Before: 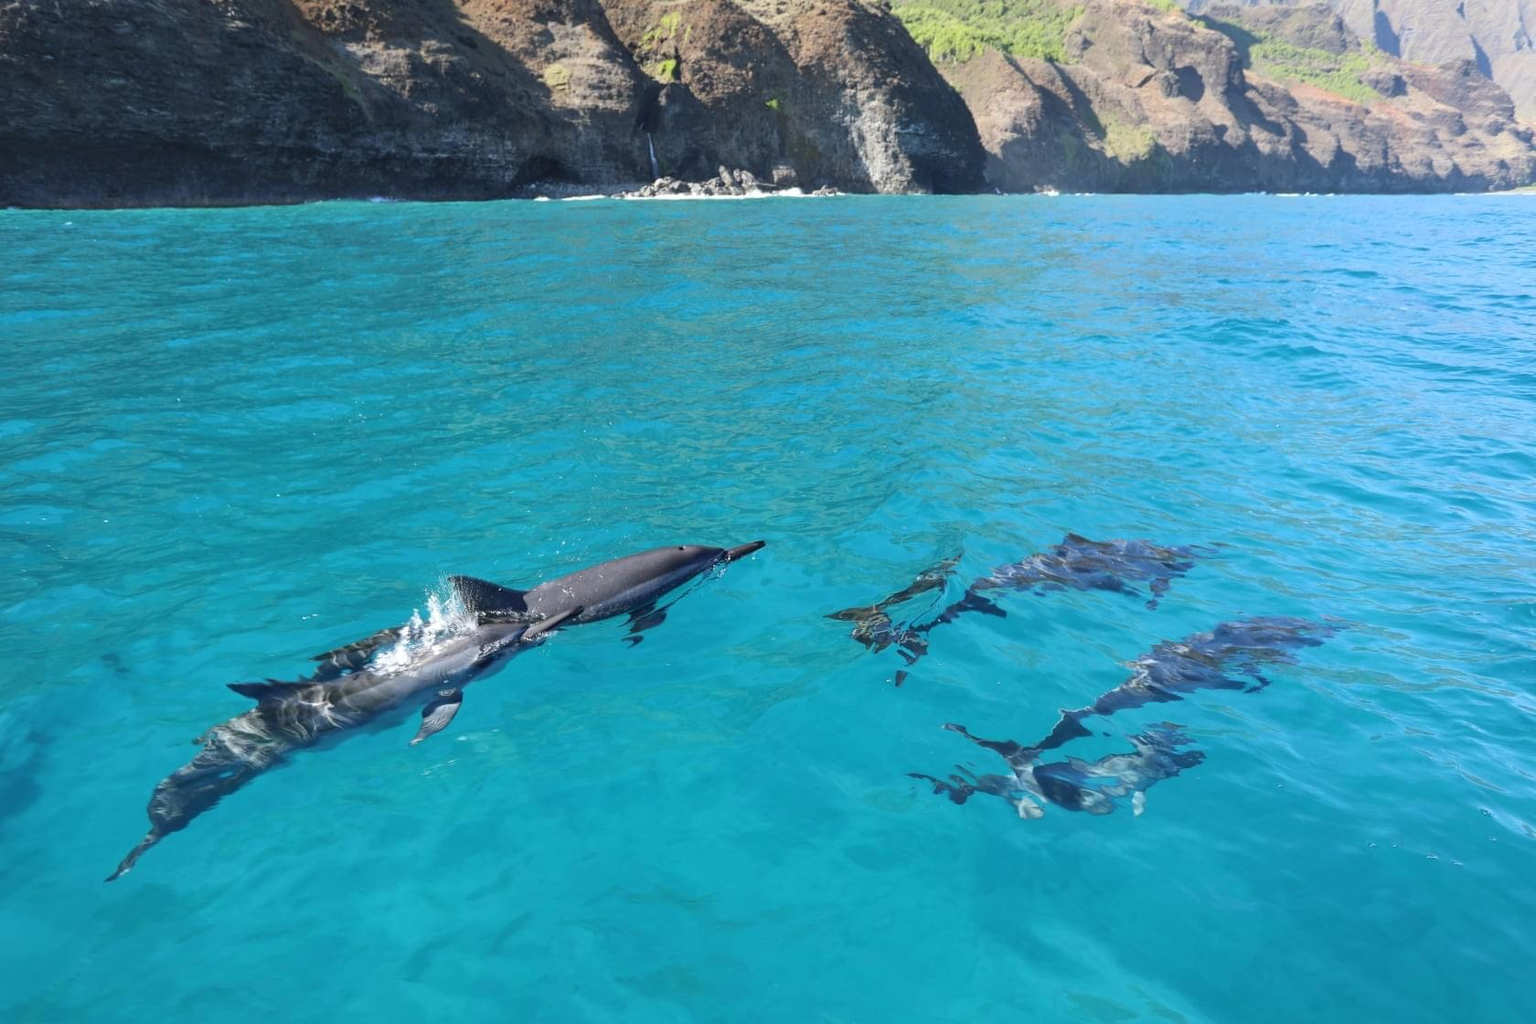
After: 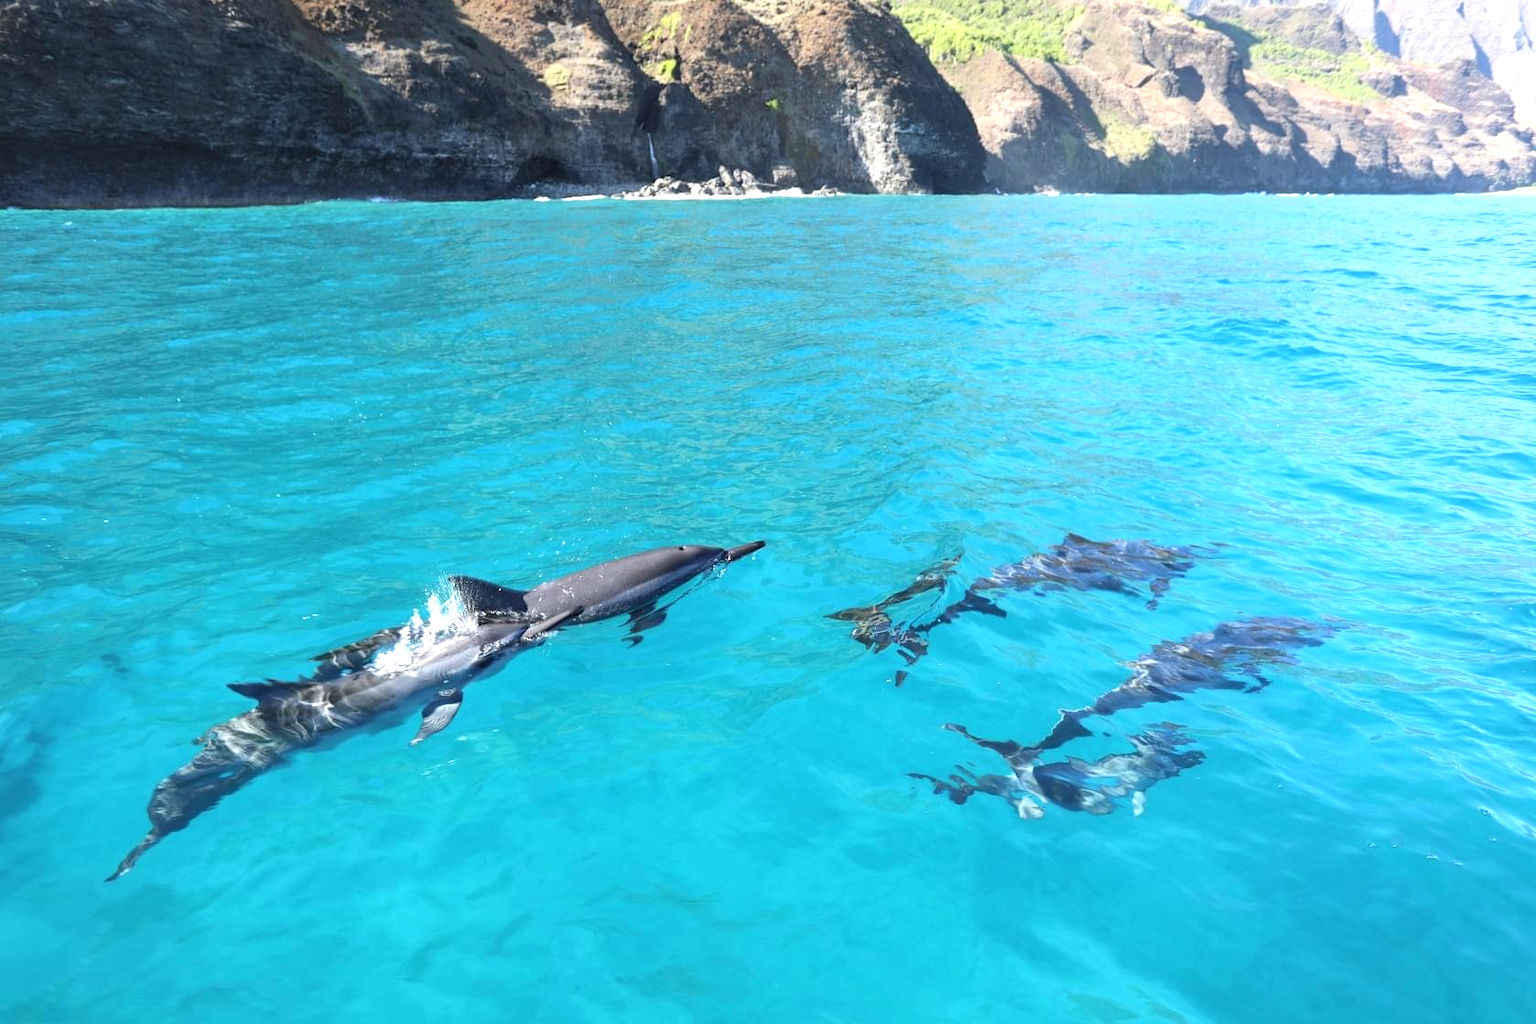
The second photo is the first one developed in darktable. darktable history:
tone equalizer: -8 EV -0.782 EV, -7 EV -0.72 EV, -6 EV -0.565 EV, -5 EV -0.396 EV, -3 EV 0.399 EV, -2 EV 0.6 EV, -1 EV 0.682 EV, +0 EV 0.759 EV
